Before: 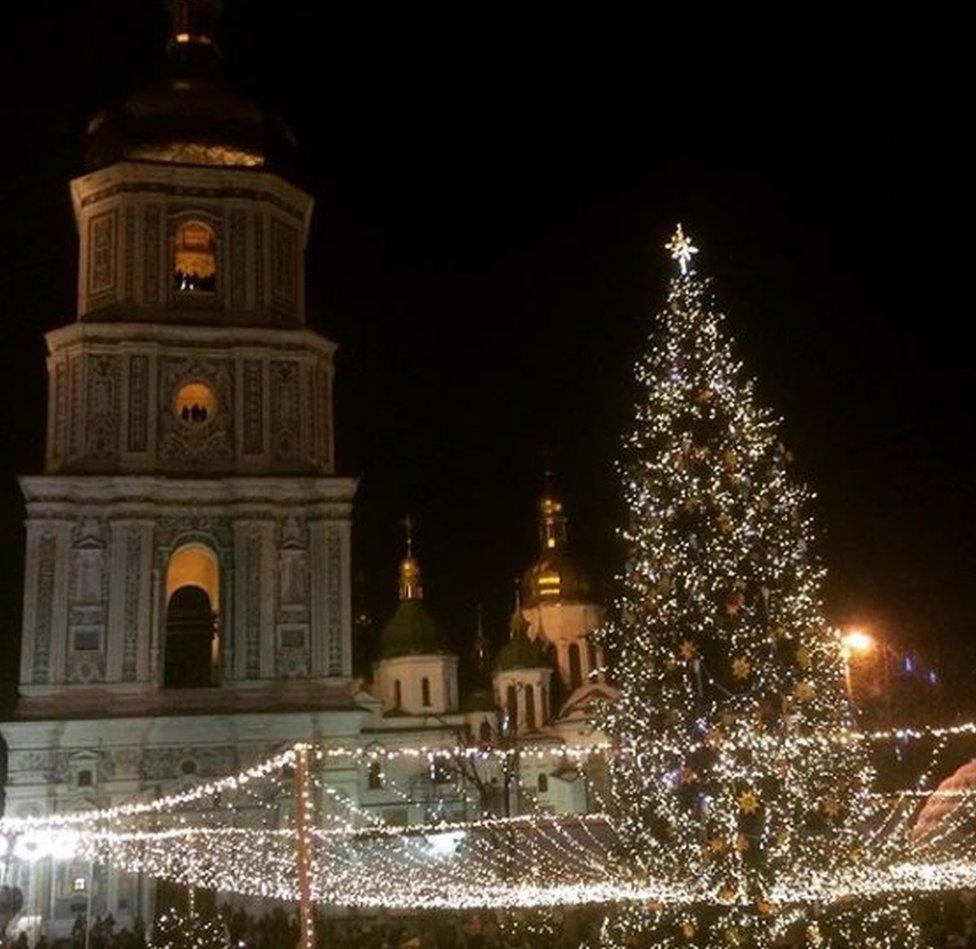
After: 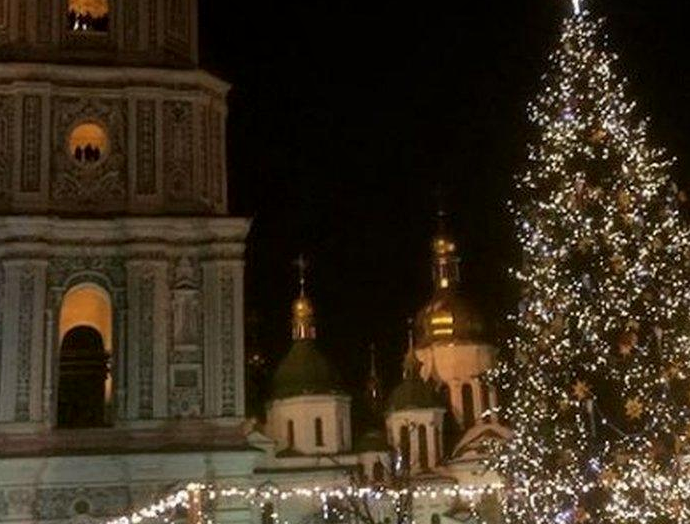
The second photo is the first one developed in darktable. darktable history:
crop: left 10.99%, top 27.449%, right 18.284%, bottom 17.27%
local contrast: mode bilateral grid, contrast 19, coarseness 50, detail 120%, midtone range 0.2
